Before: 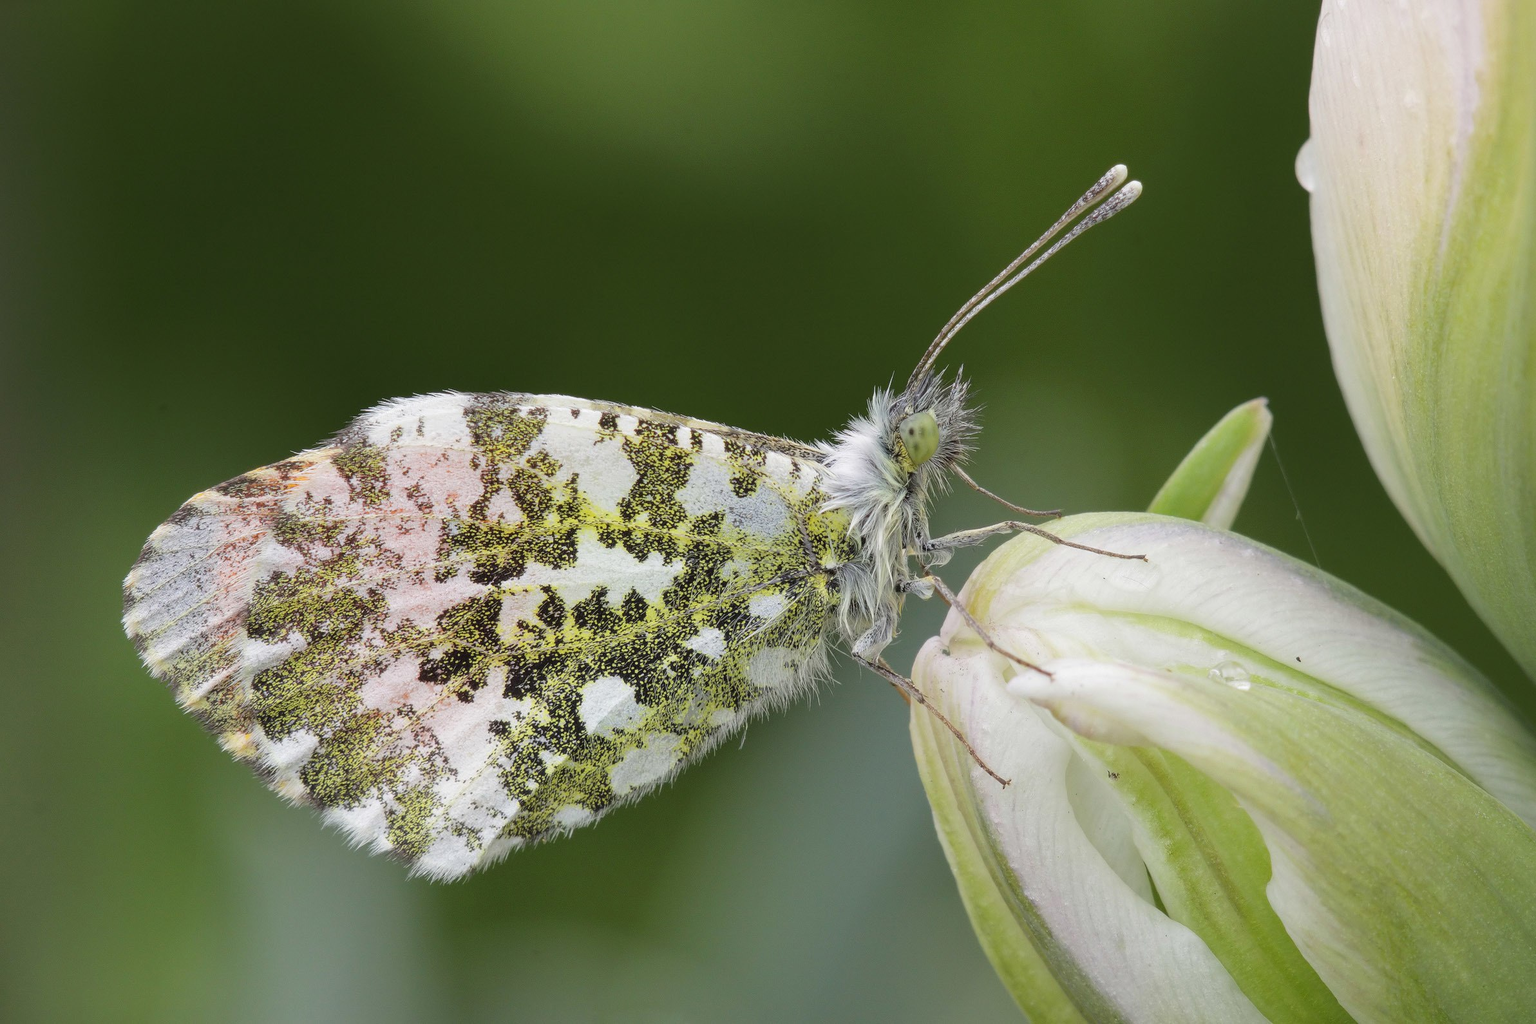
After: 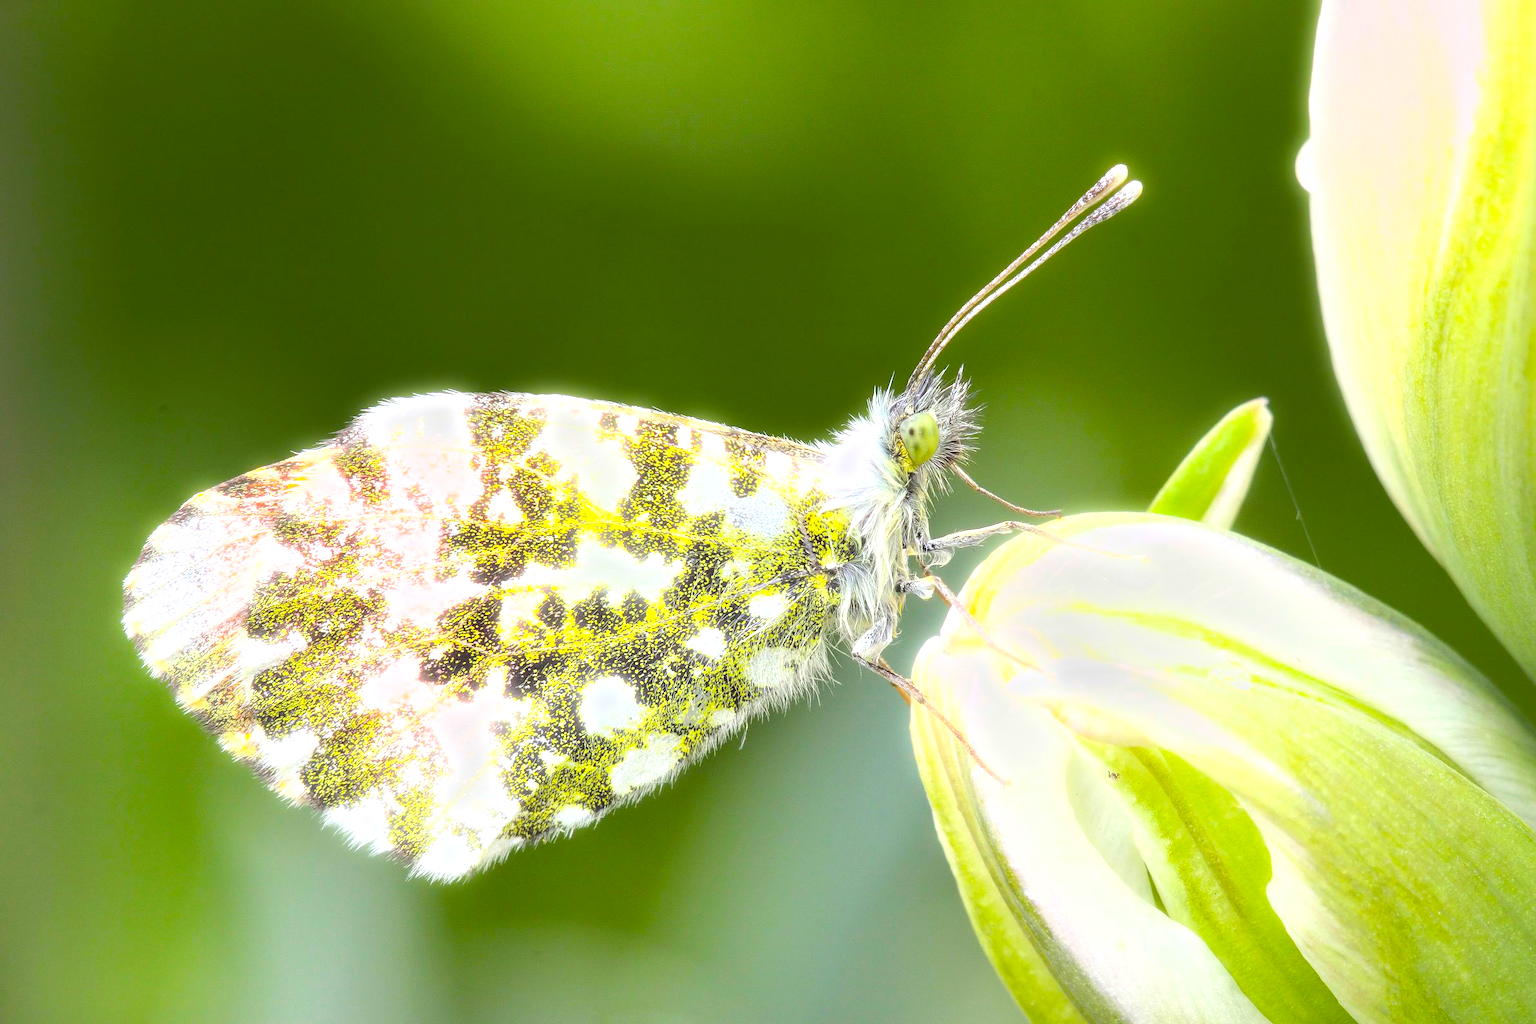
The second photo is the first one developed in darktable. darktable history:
exposure: black level correction 0, exposure 1.2 EV, compensate exposure bias true, compensate highlight preservation false
bloom: size 3%, threshold 100%, strength 0%
color balance rgb: perceptual saturation grading › global saturation 40%, global vibrance 15%
